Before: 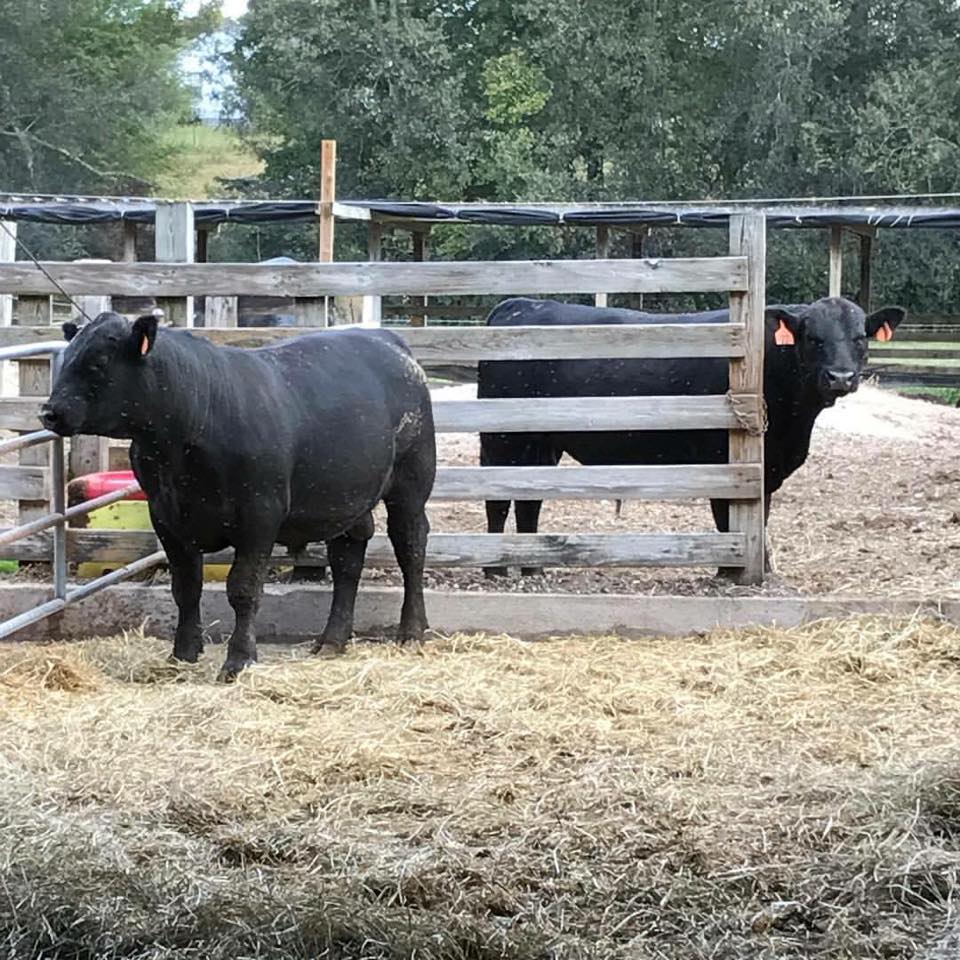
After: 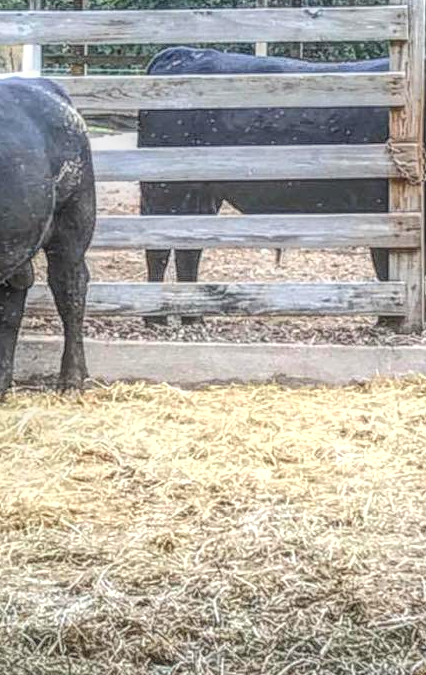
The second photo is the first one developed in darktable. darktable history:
contrast brightness saturation: contrast 0.2, brightness 0.16, saturation 0.22
exposure: exposure 0.2 EV, compensate highlight preservation false
local contrast: highlights 20%, shadows 30%, detail 200%, midtone range 0.2
crop: left 35.432%, top 26.233%, right 20.145%, bottom 3.432%
